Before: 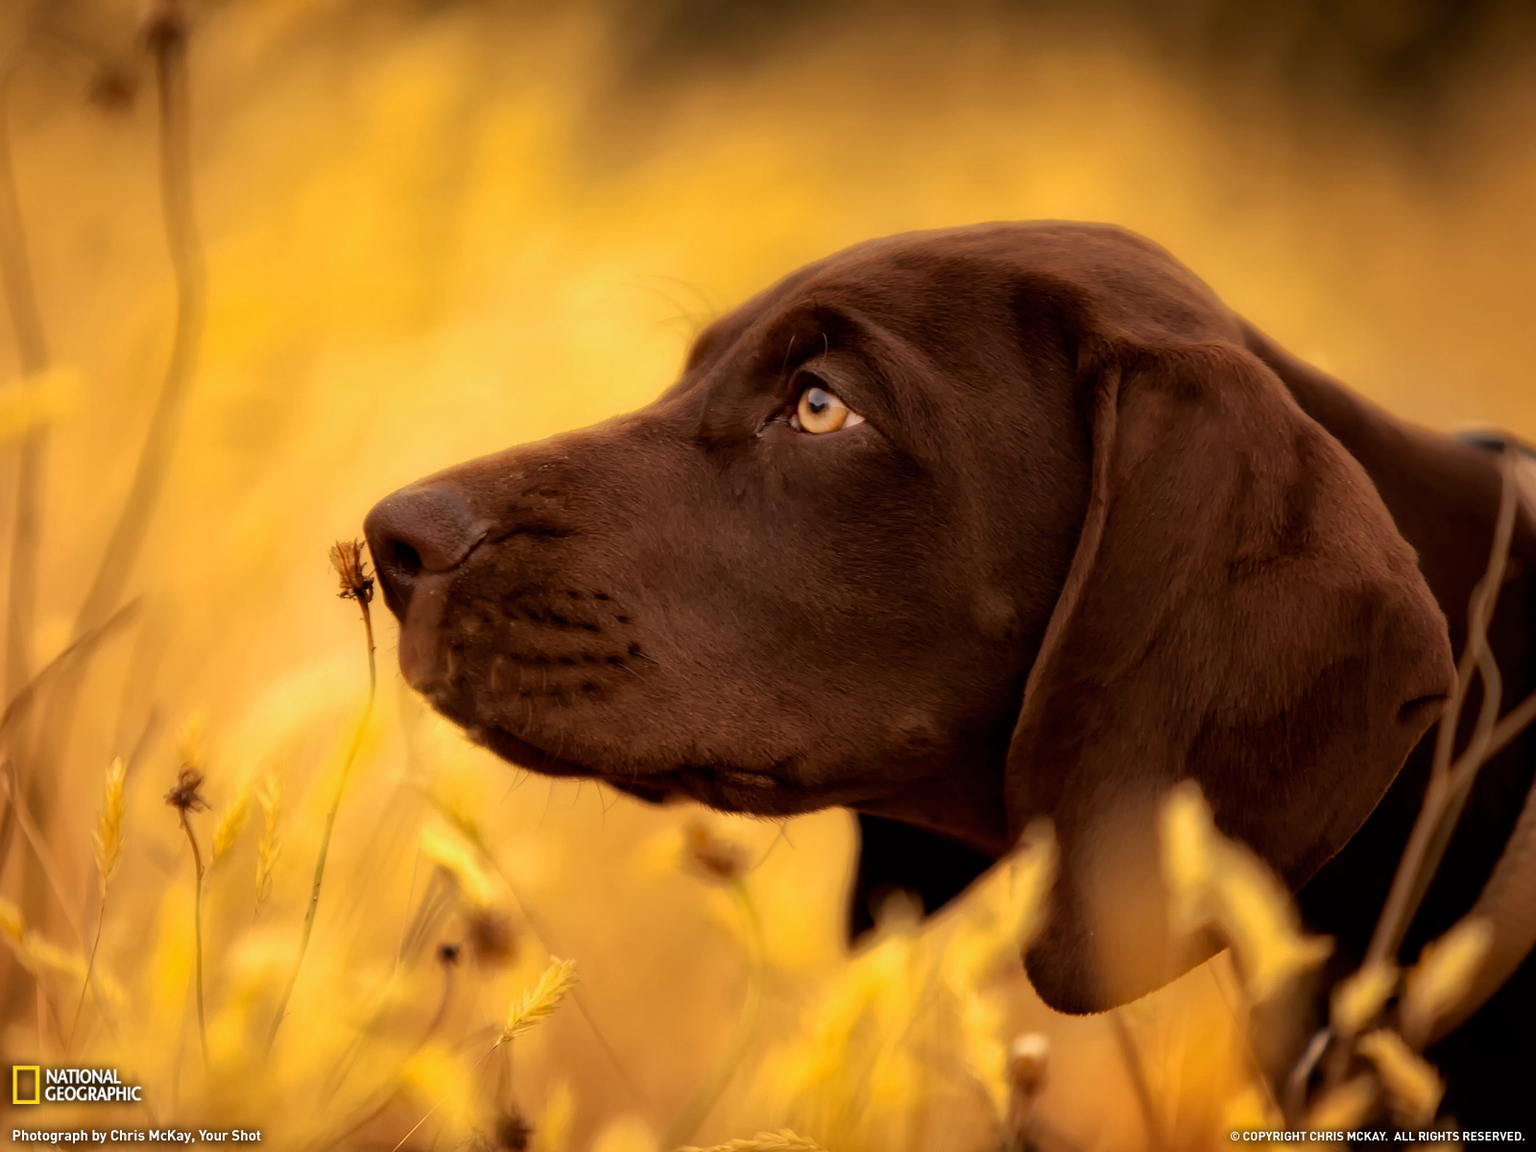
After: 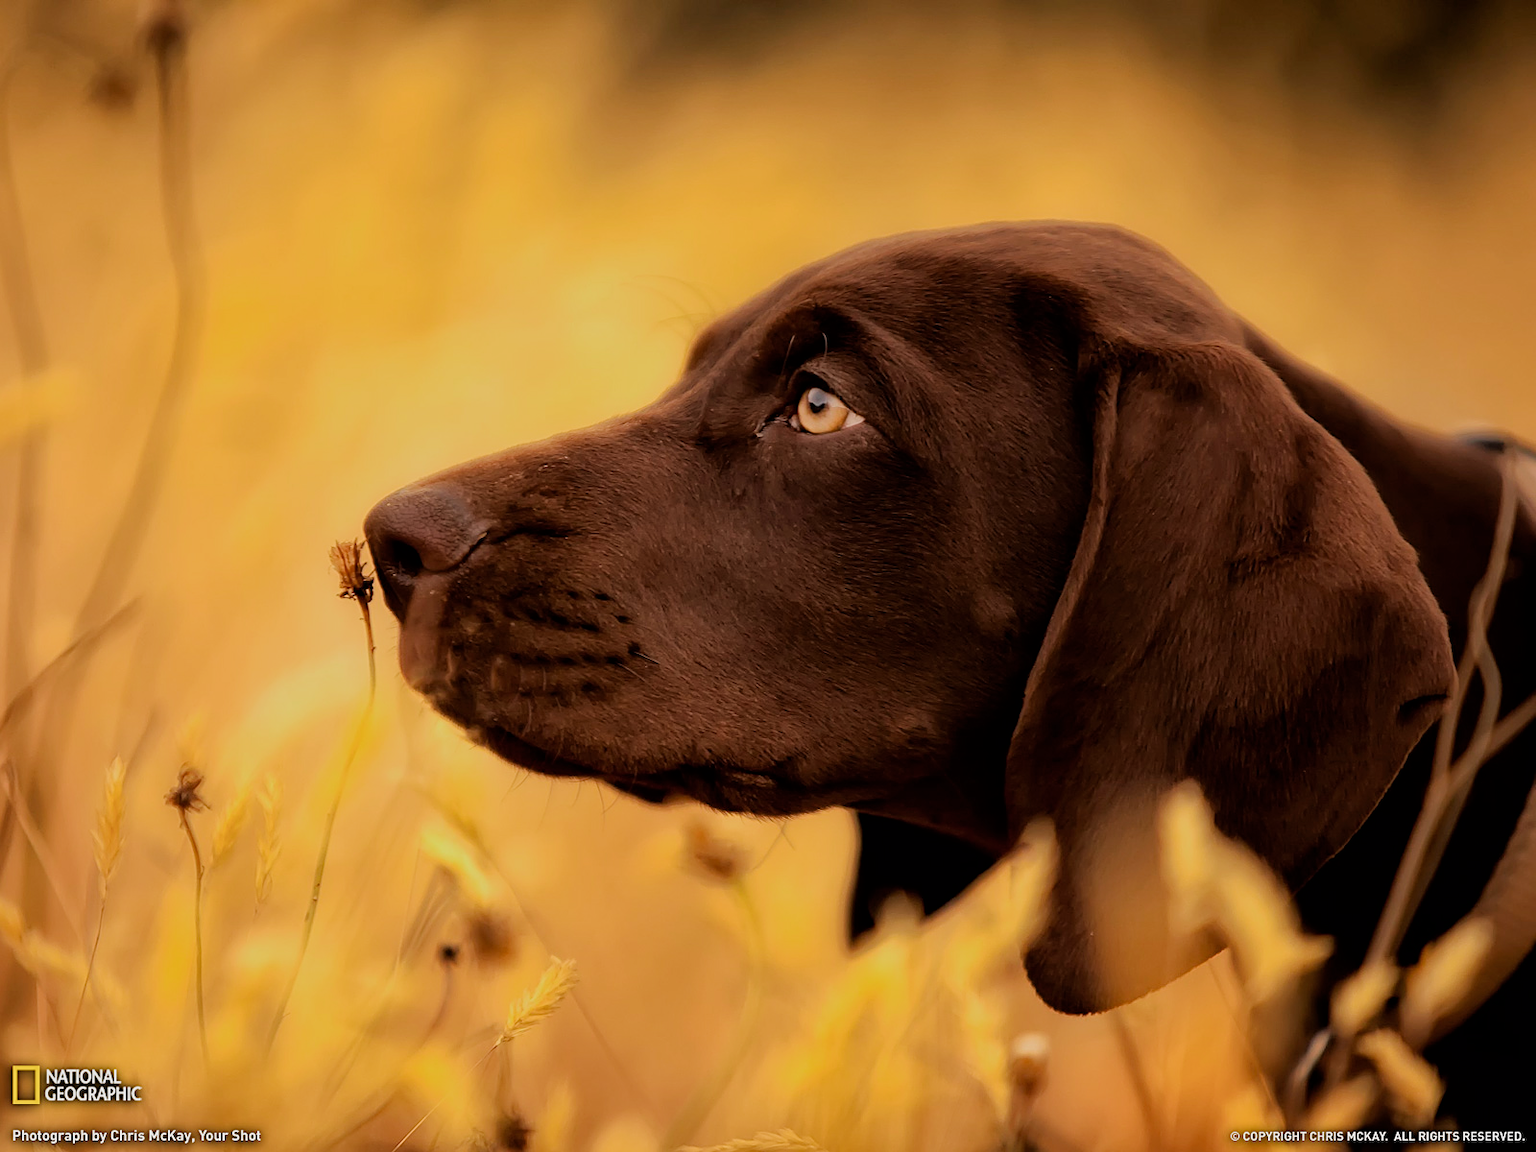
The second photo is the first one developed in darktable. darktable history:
sharpen: on, module defaults
exposure: exposure 0.2 EV, compensate highlight preservation false
filmic rgb: black relative exposure -7.65 EV, white relative exposure 4.56 EV, hardness 3.61
